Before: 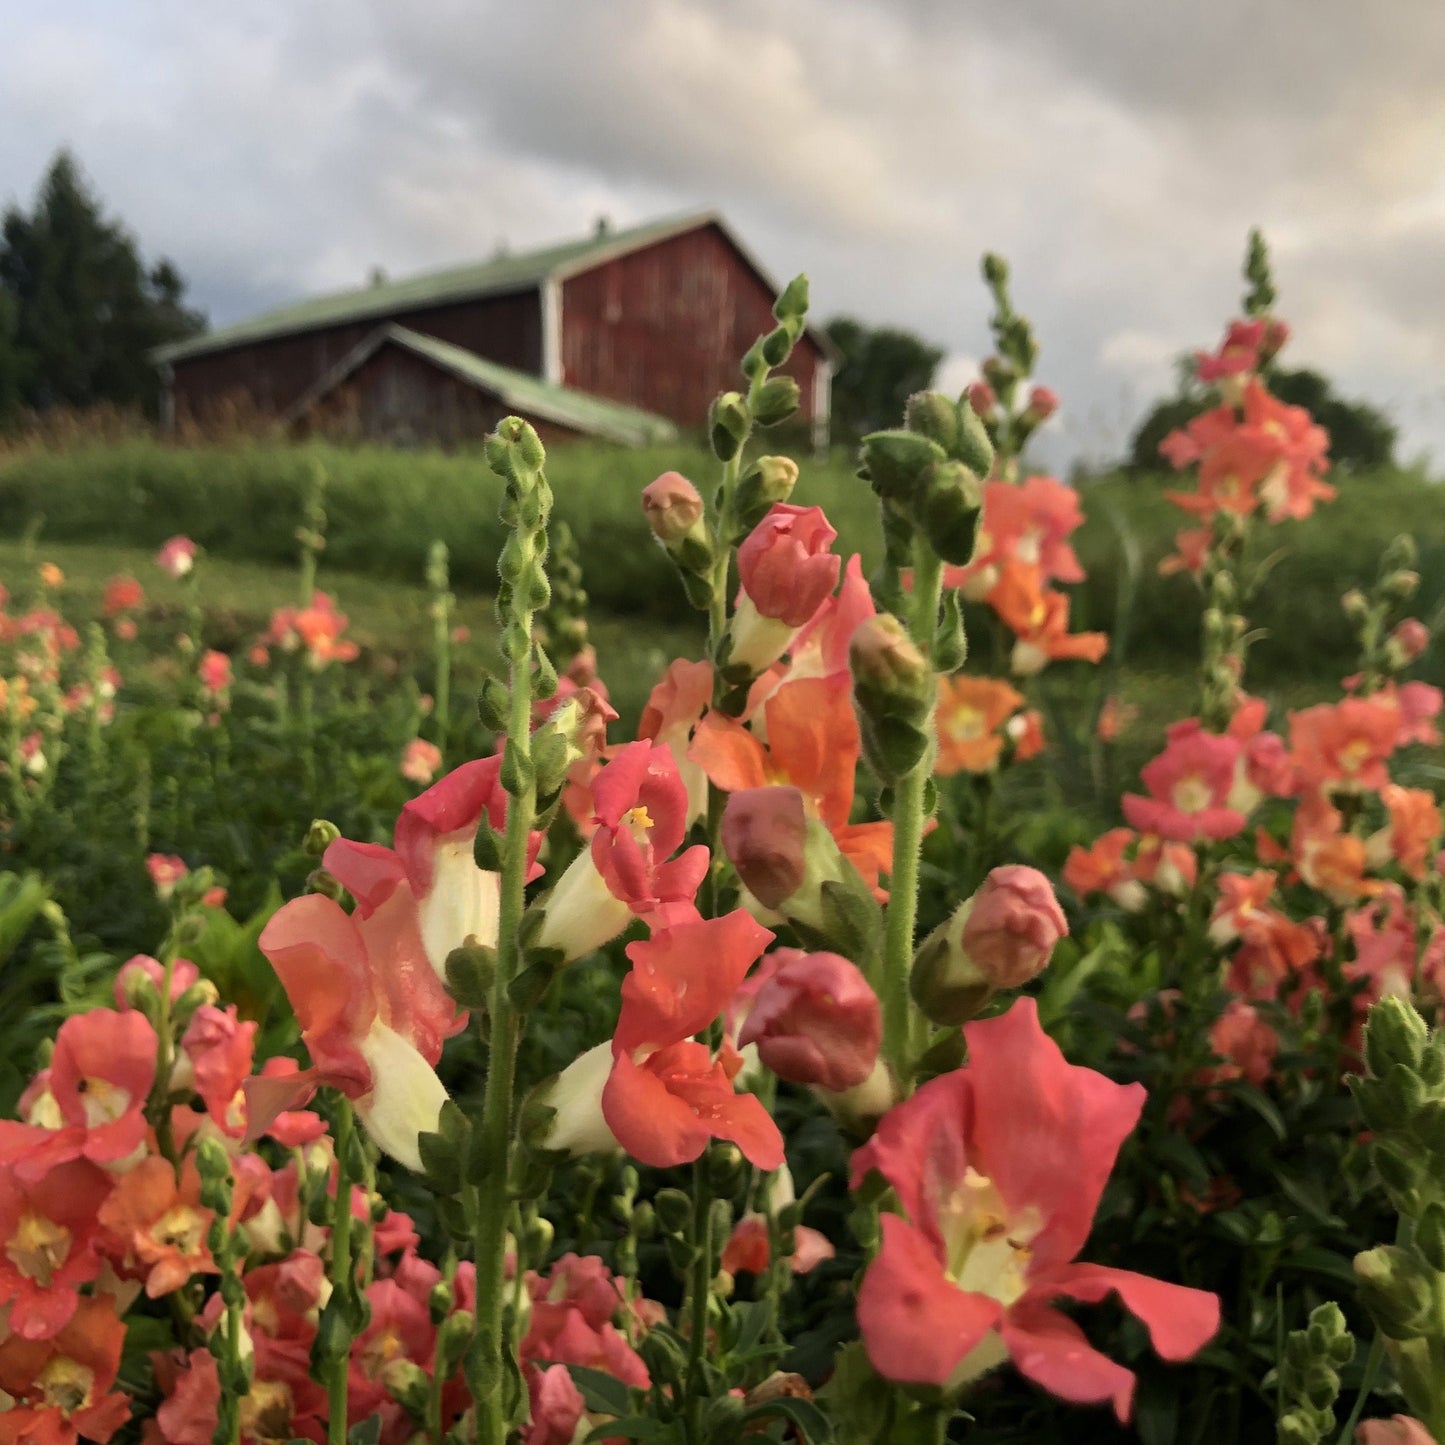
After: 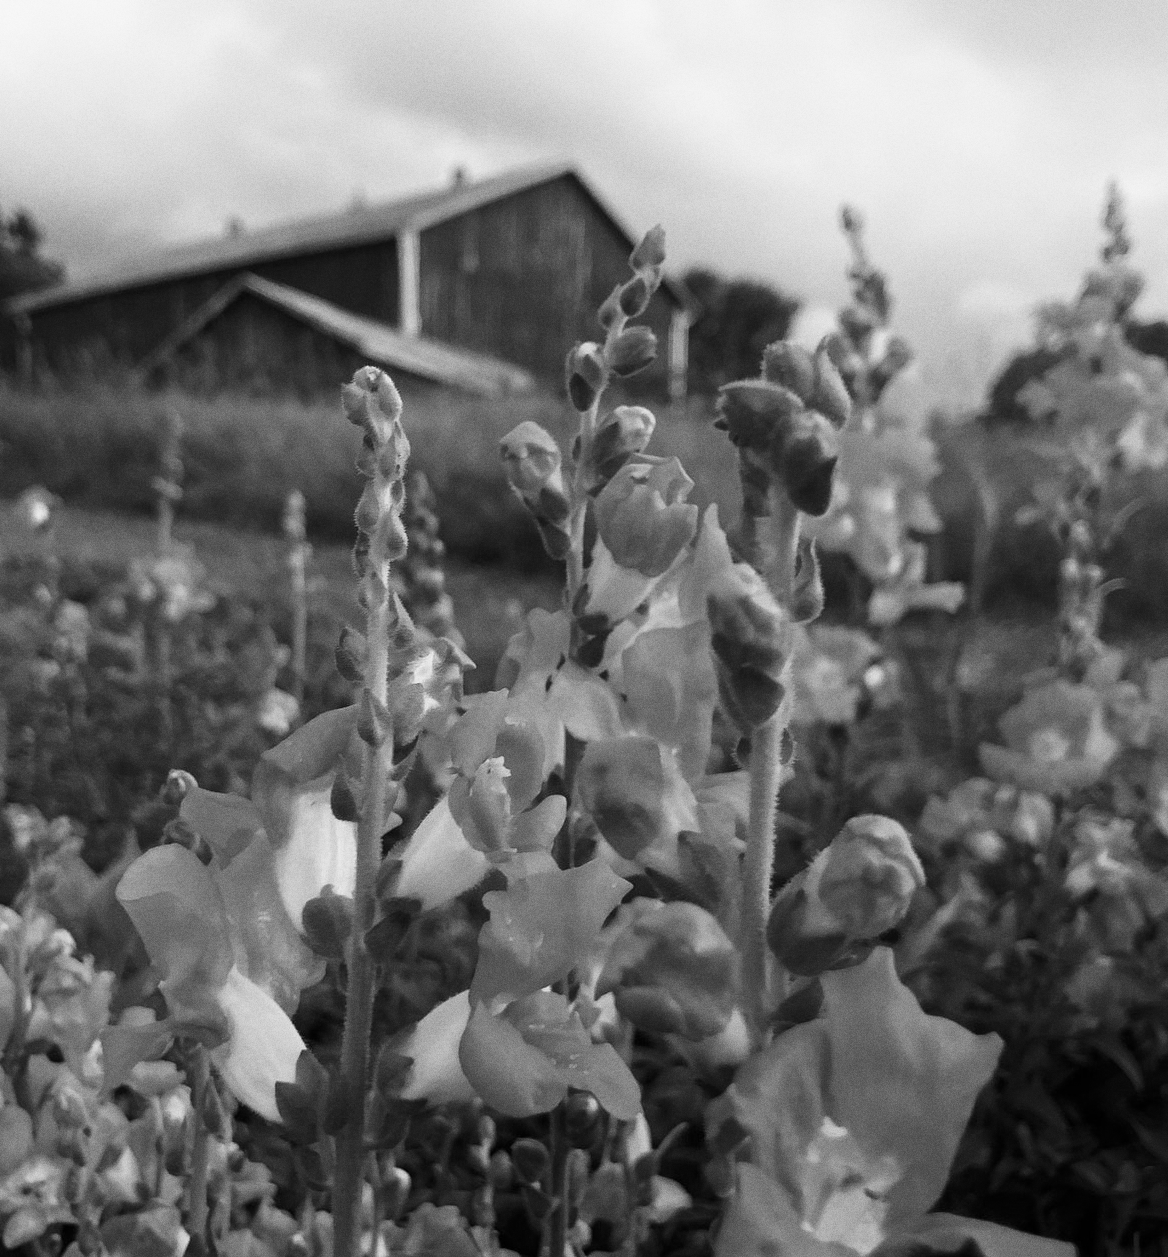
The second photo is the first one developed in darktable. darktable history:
monochrome: on, module defaults
shadows and highlights: shadows -54.3, highlights 86.09, soften with gaussian
grain: coarseness 0.09 ISO
color correction: highlights a* -12.64, highlights b* -18.1, saturation 0.7
crop: left 9.929%, top 3.475%, right 9.188%, bottom 9.529%
